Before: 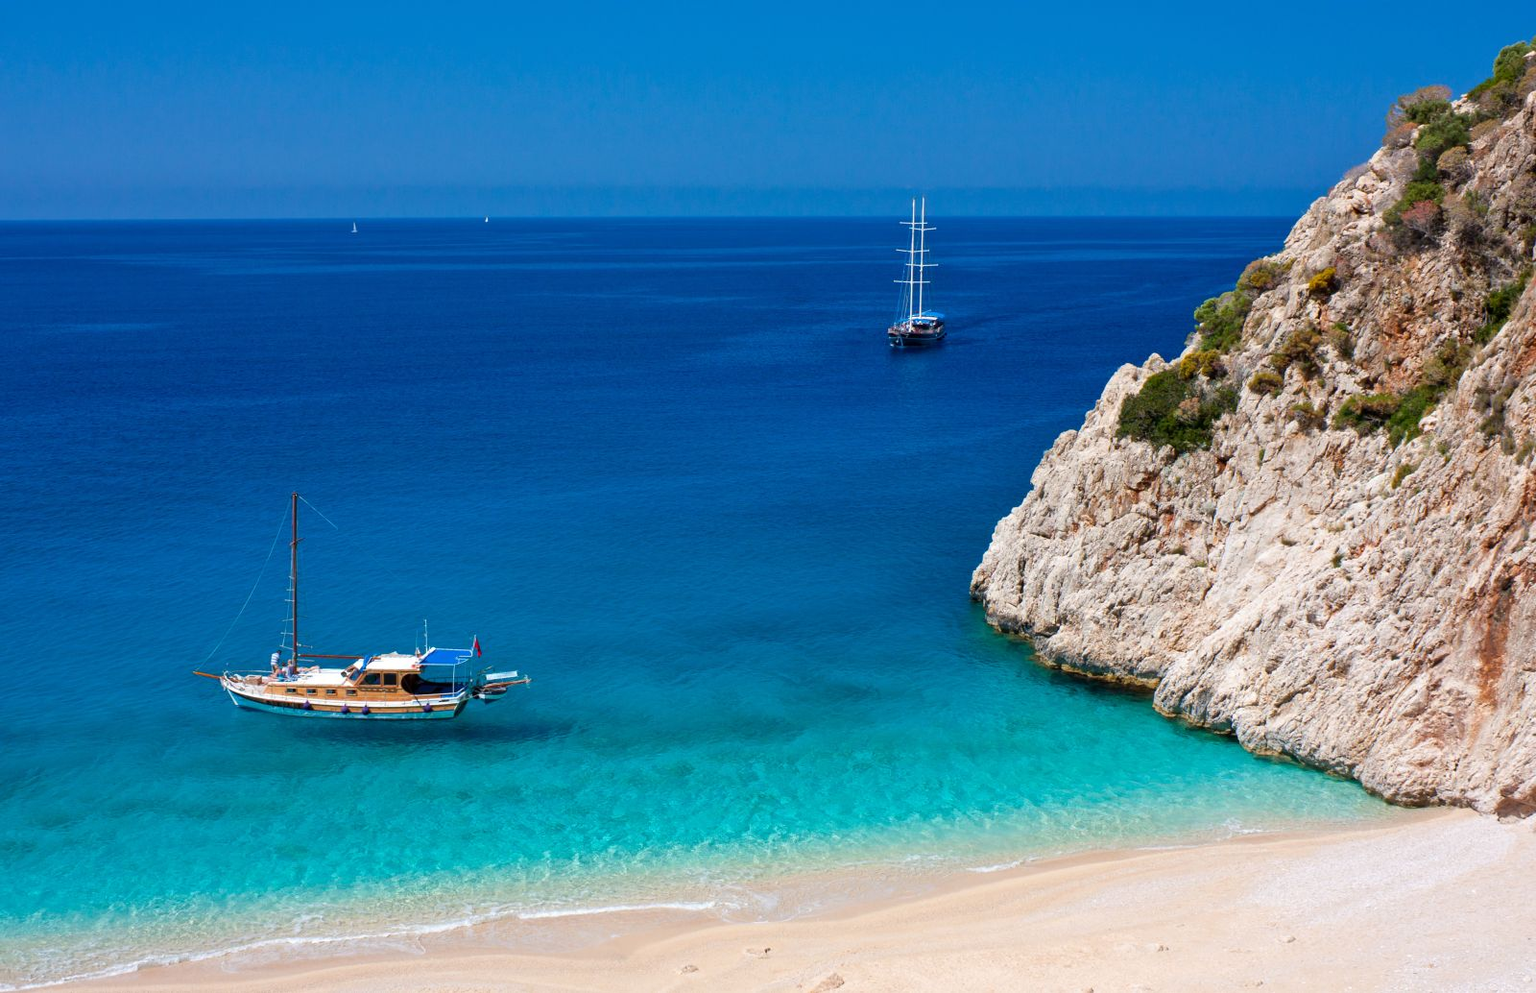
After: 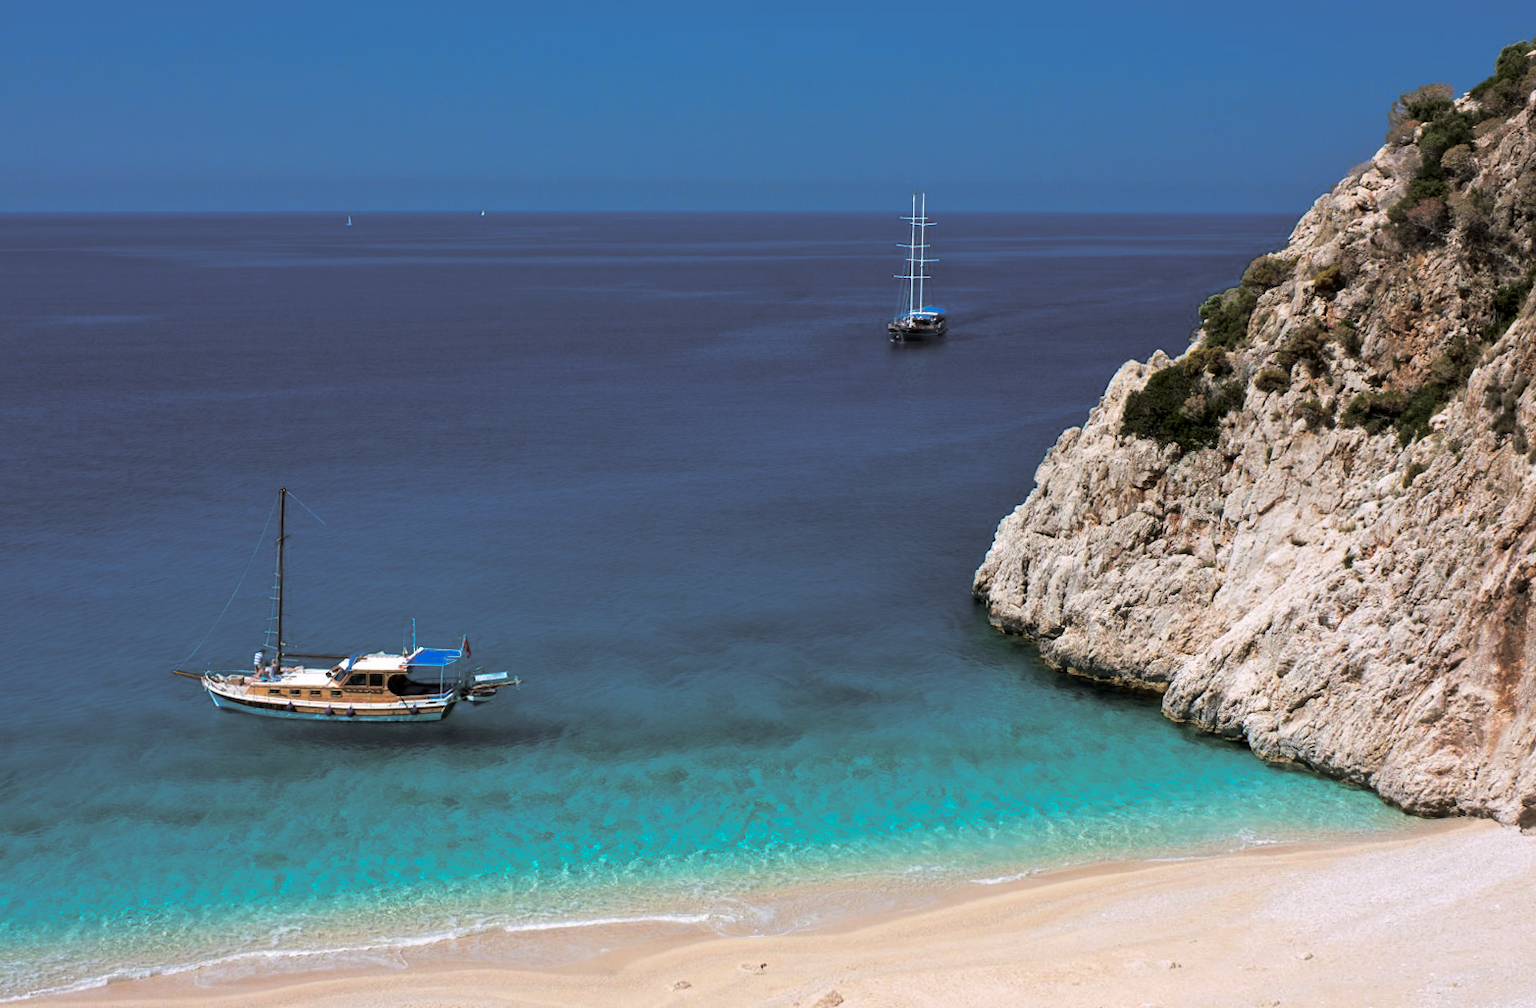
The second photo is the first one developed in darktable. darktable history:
rotate and perspective: rotation 0.226°, lens shift (vertical) -0.042, crop left 0.023, crop right 0.982, crop top 0.006, crop bottom 0.994
split-toning: shadows › hue 46.8°, shadows › saturation 0.17, highlights › hue 316.8°, highlights › saturation 0.27, balance -51.82
contrast brightness saturation: contrast 0.07, brightness -0.14, saturation 0.11
